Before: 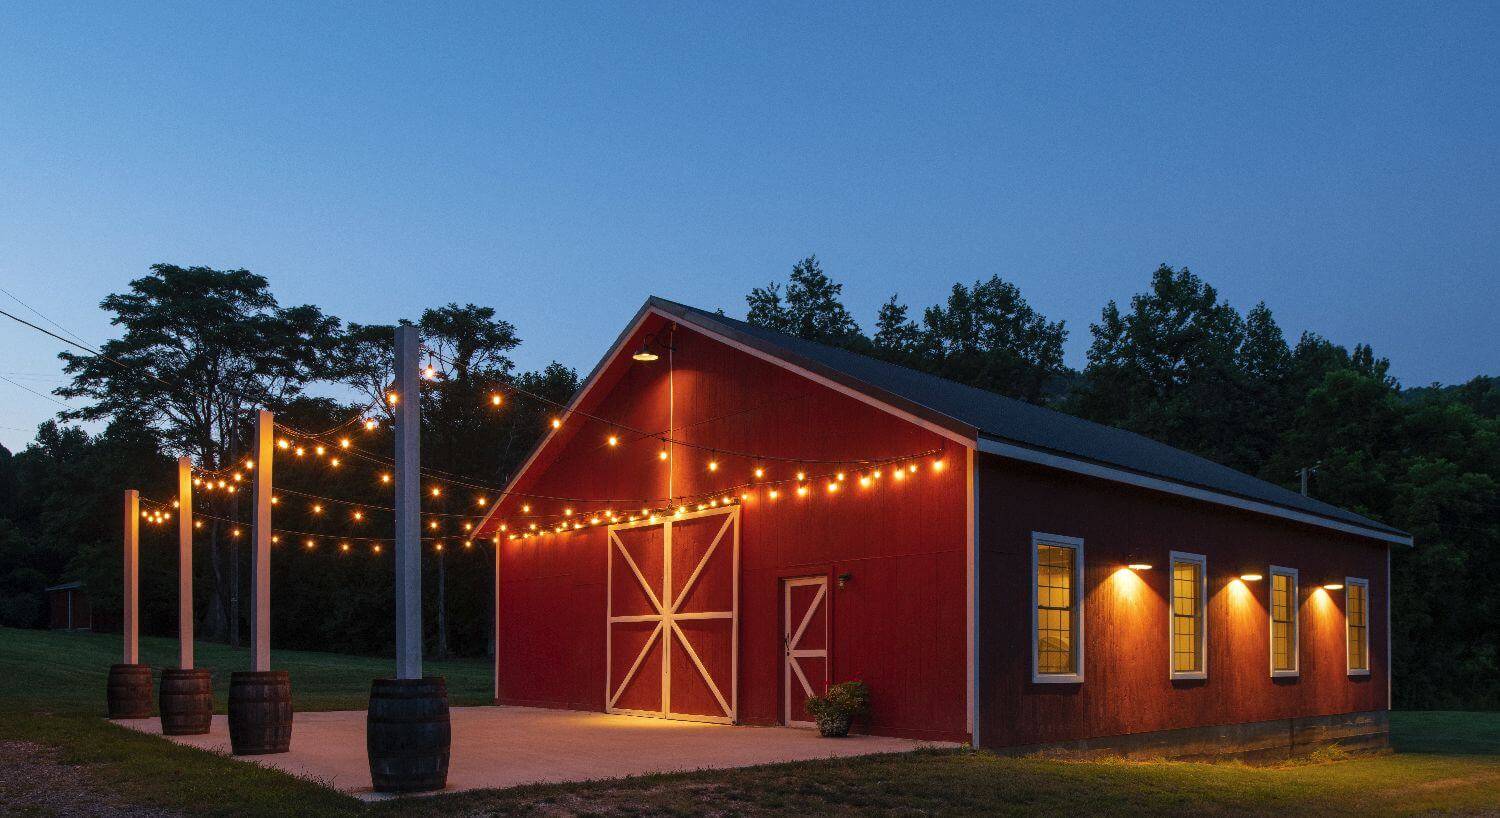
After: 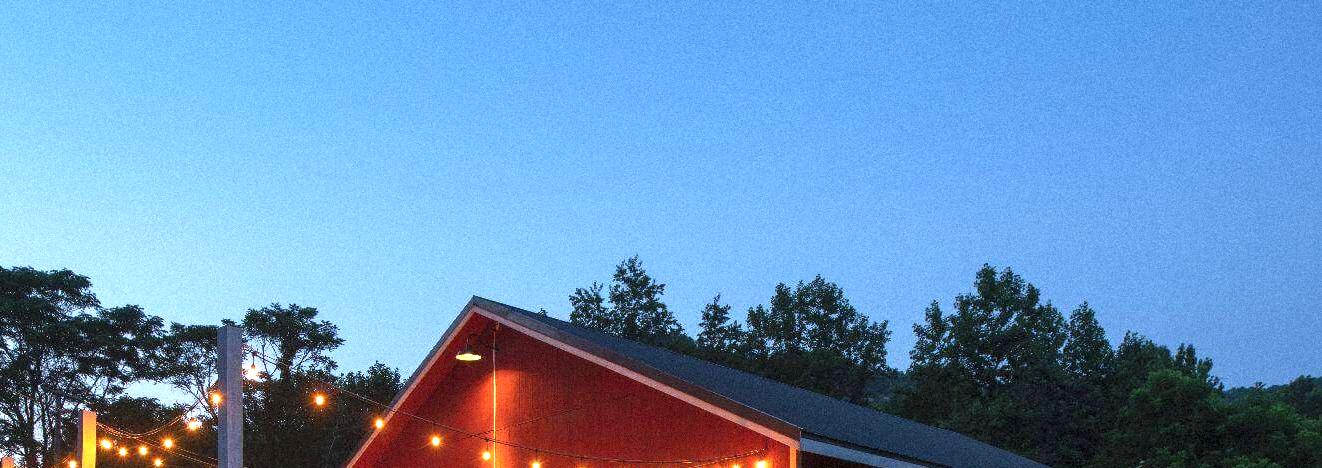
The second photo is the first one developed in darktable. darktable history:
grain: mid-tones bias 0%
crop and rotate: left 11.812%, bottom 42.776%
exposure: black level correction 0, exposure 1 EV, compensate exposure bias true, compensate highlight preservation false
